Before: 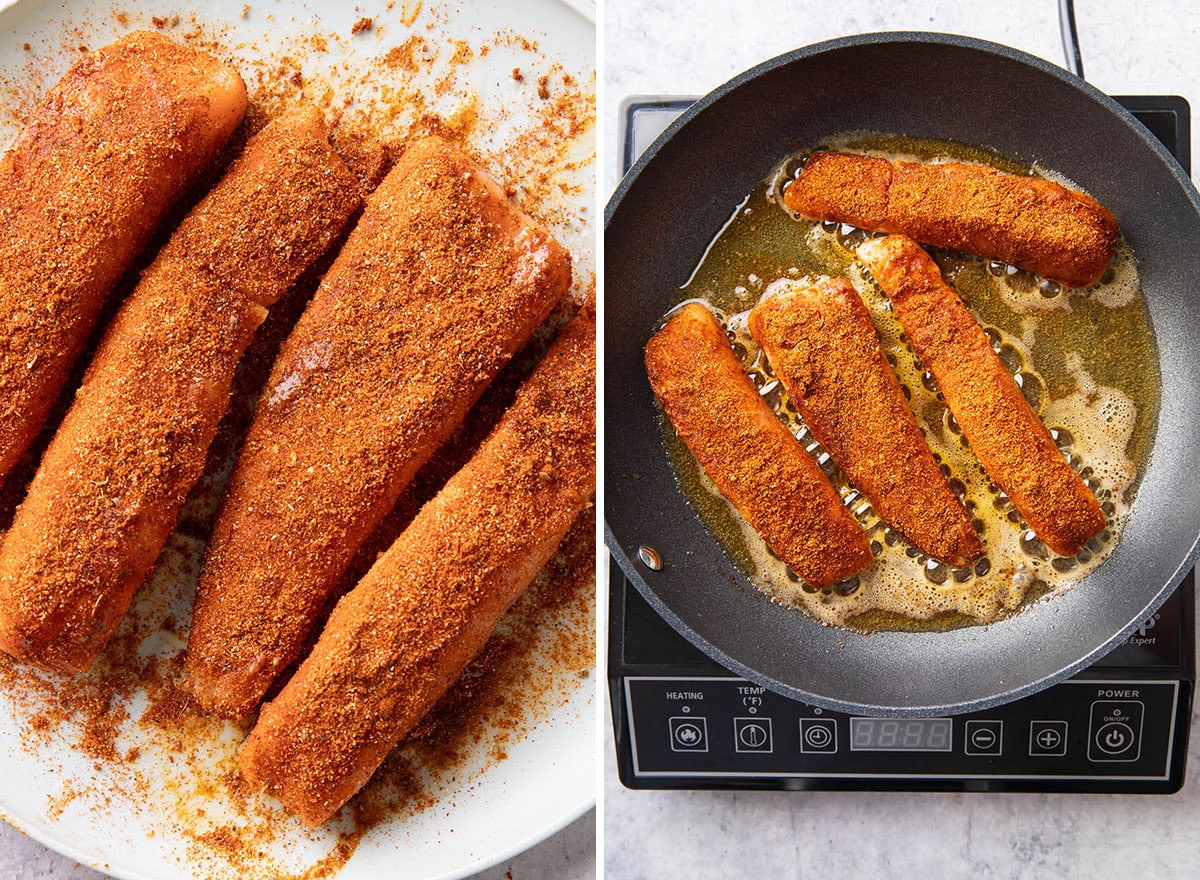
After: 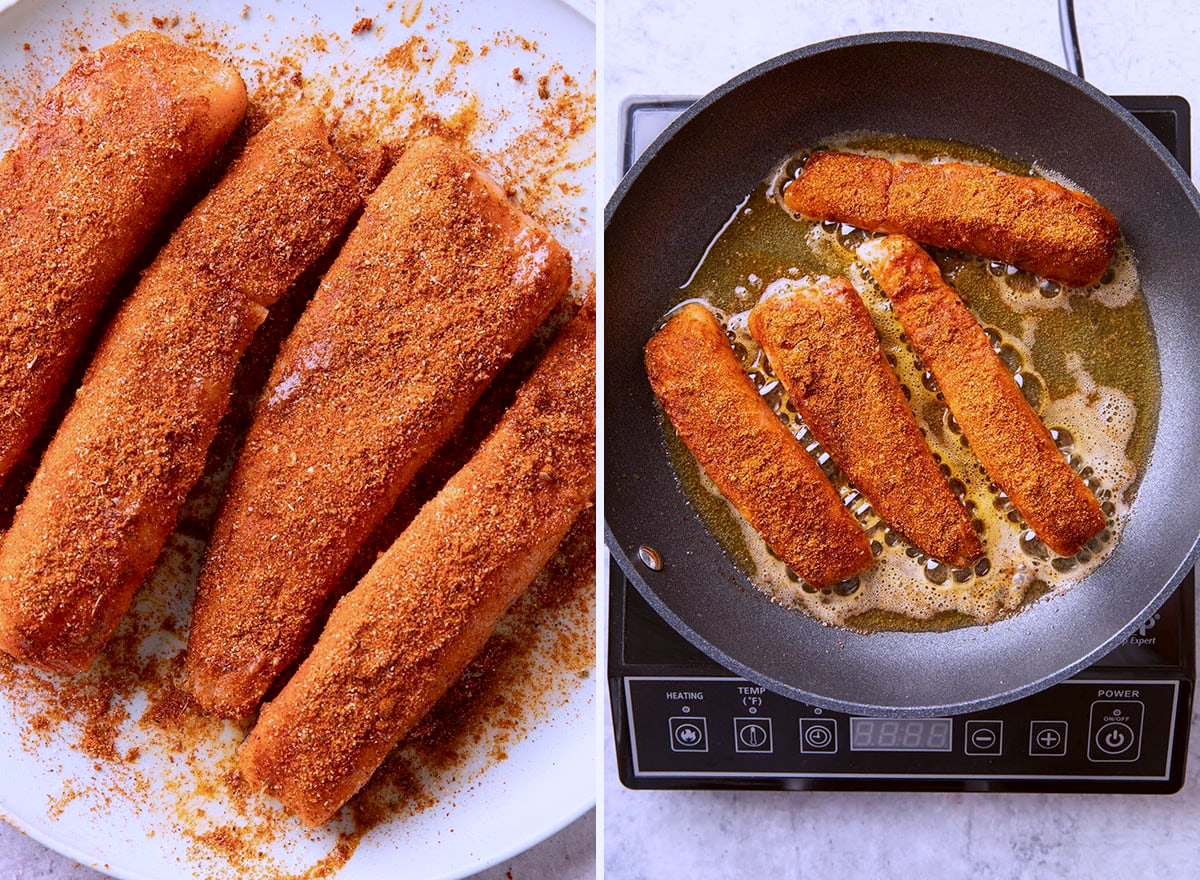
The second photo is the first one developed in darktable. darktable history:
white balance: red 1.042, blue 1.17
exposure: black level correction 0.001, exposure -0.2 EV, compensate highlight preservation false
color correction: highlights a* -3.28, highlights b* -6.24, shadows a* 3.1, shadows b* 5.19
